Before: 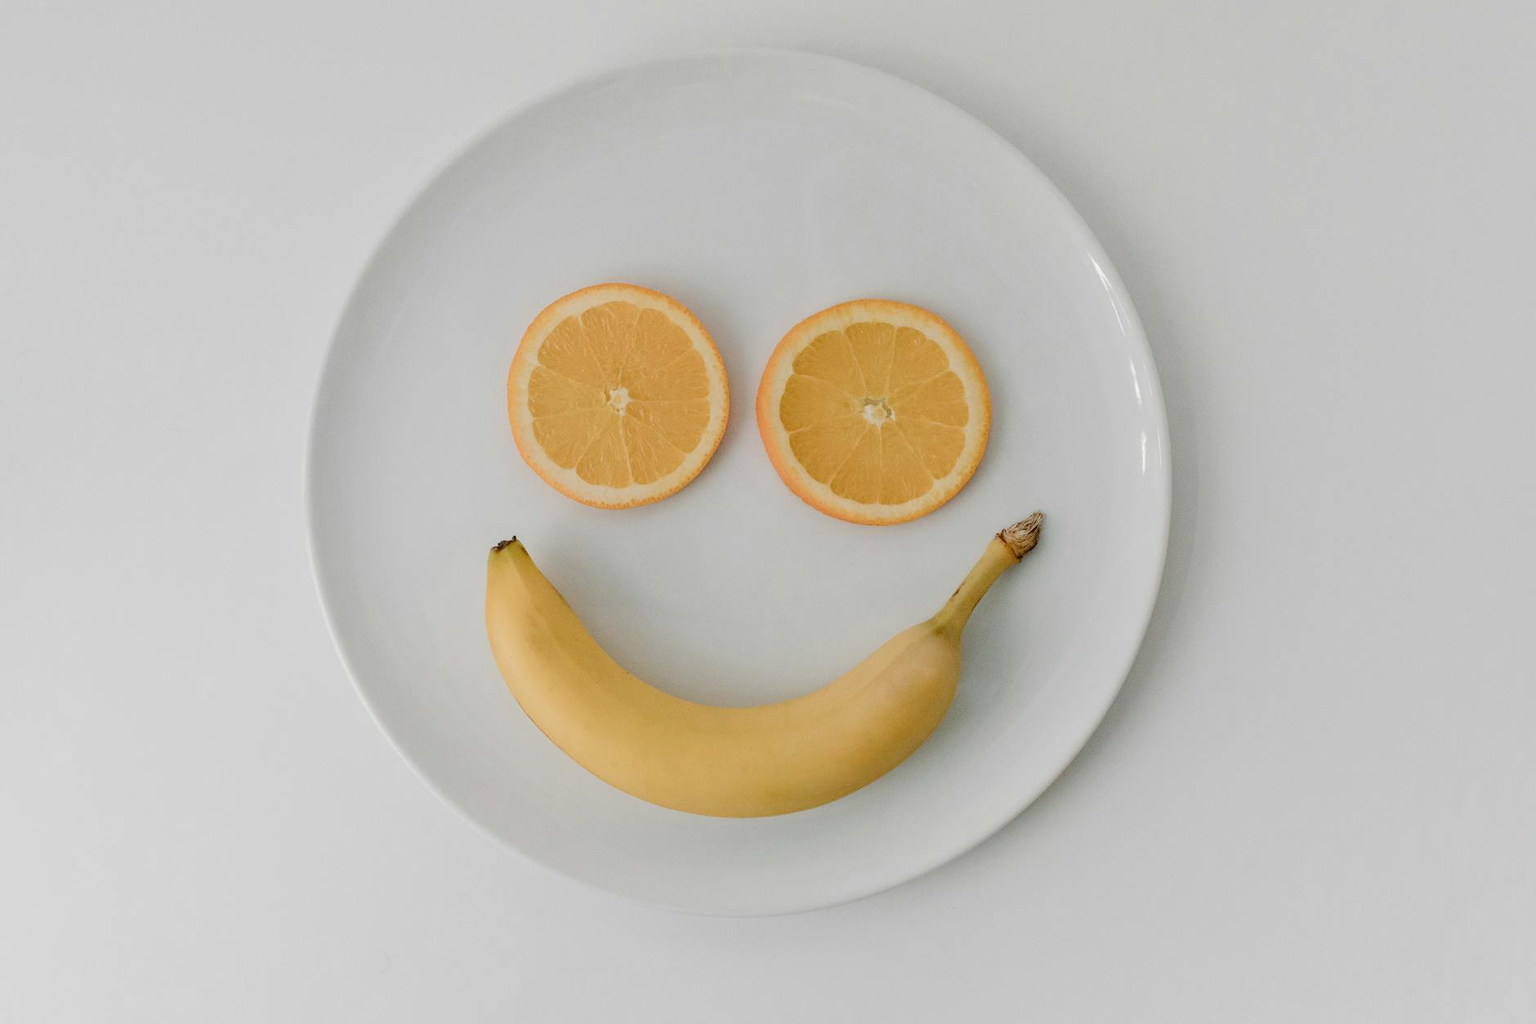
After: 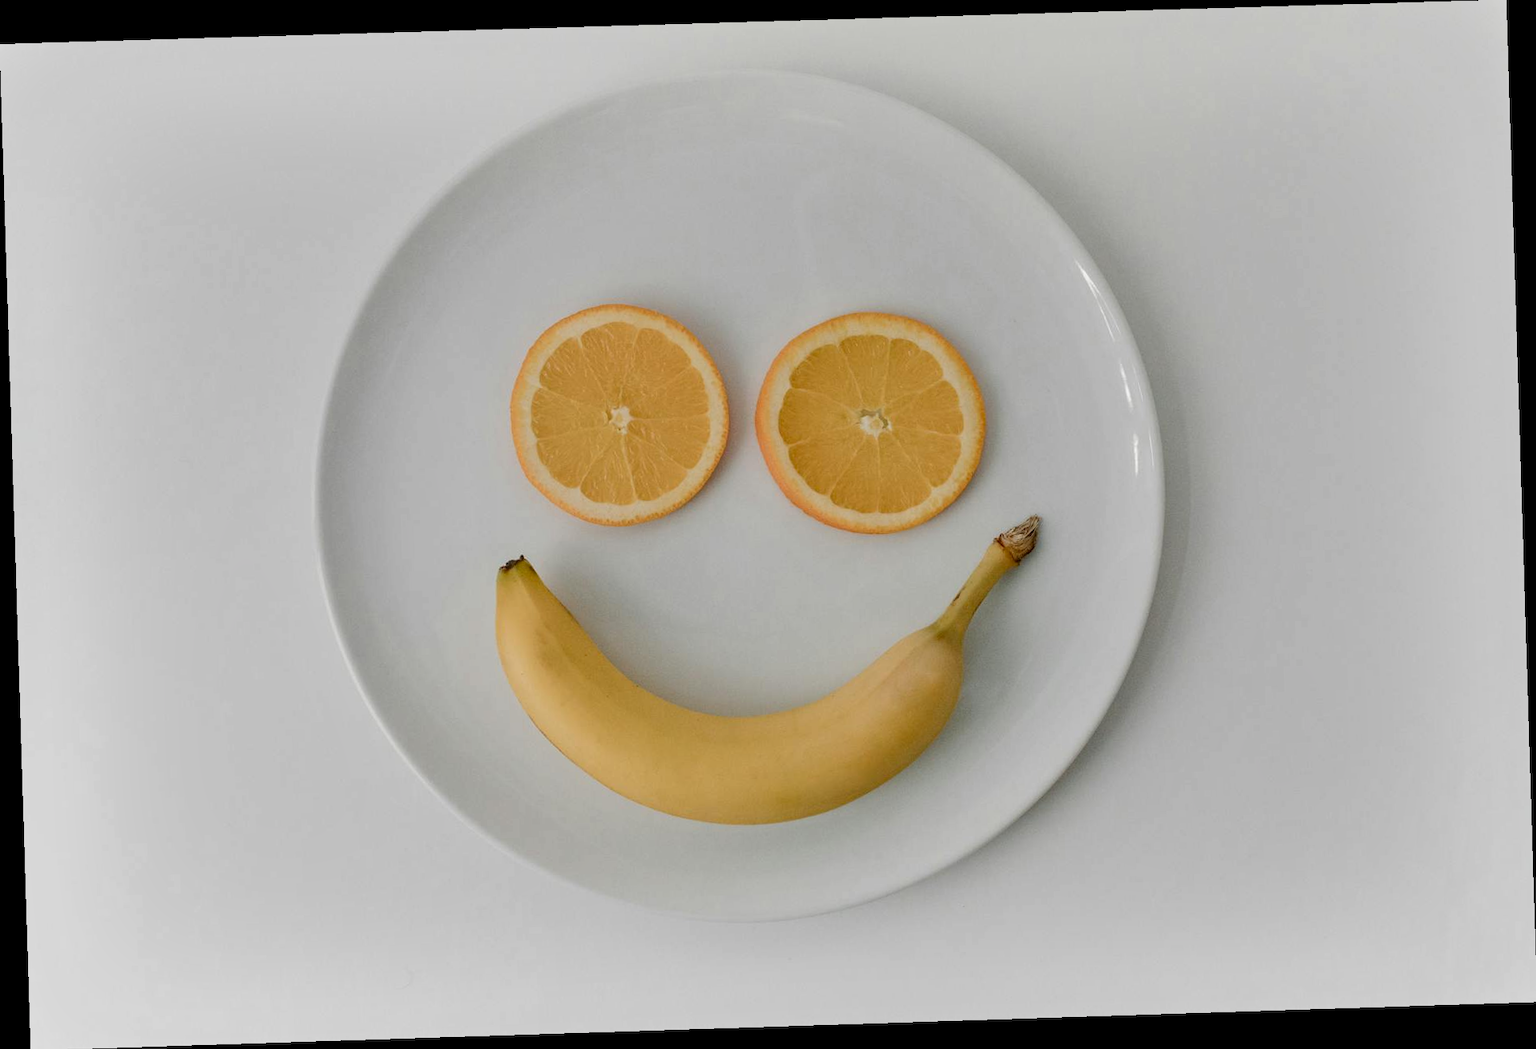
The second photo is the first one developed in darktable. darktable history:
rotate and perspective: rotation -1.77°, lens shift (horizontal) 0.004, automatic cropping off
shadows and highlights: soften with gaussian
